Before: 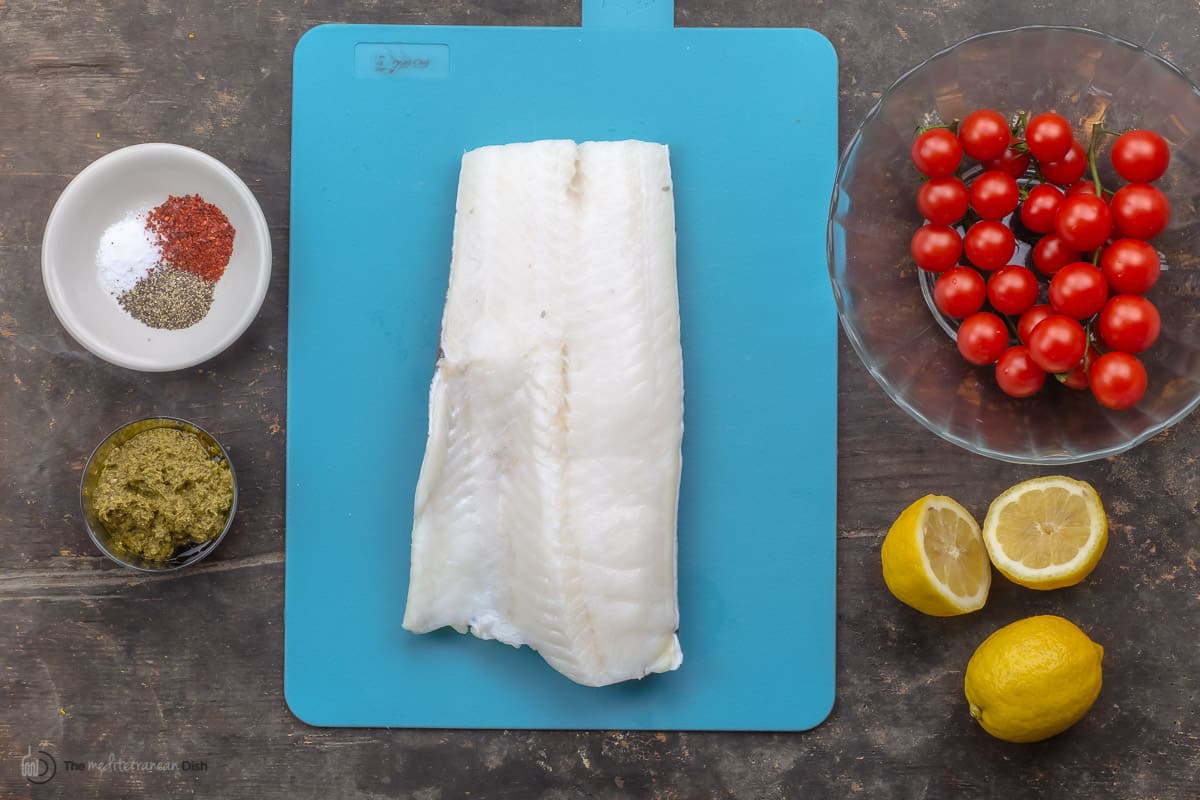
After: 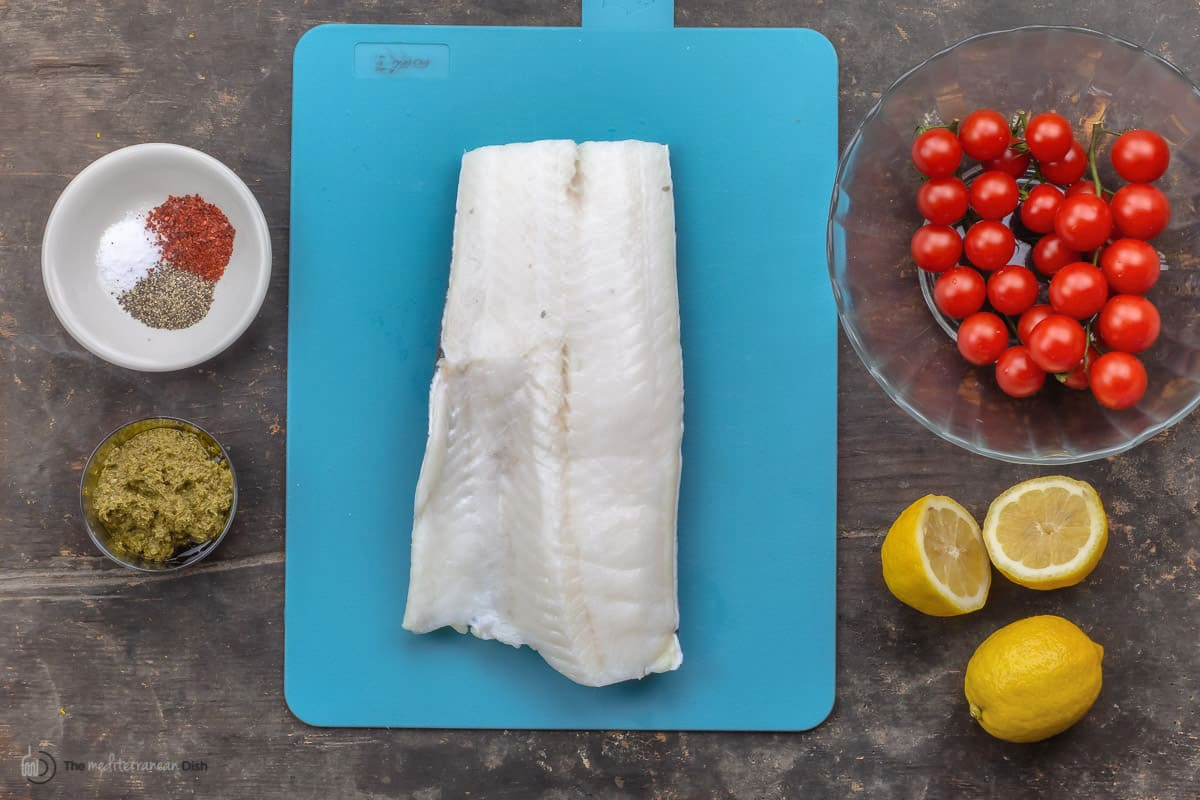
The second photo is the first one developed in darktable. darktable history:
shadows and highlights: shadows 60.6, highlights -60.33, soften with gaussian
